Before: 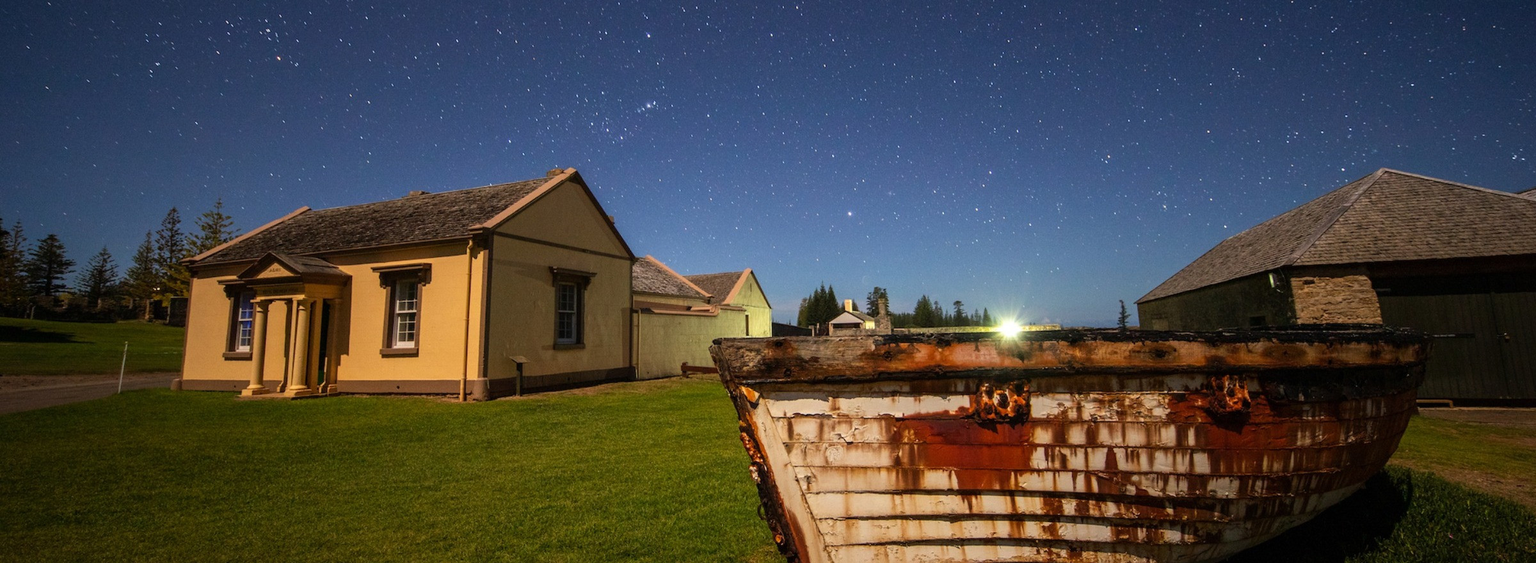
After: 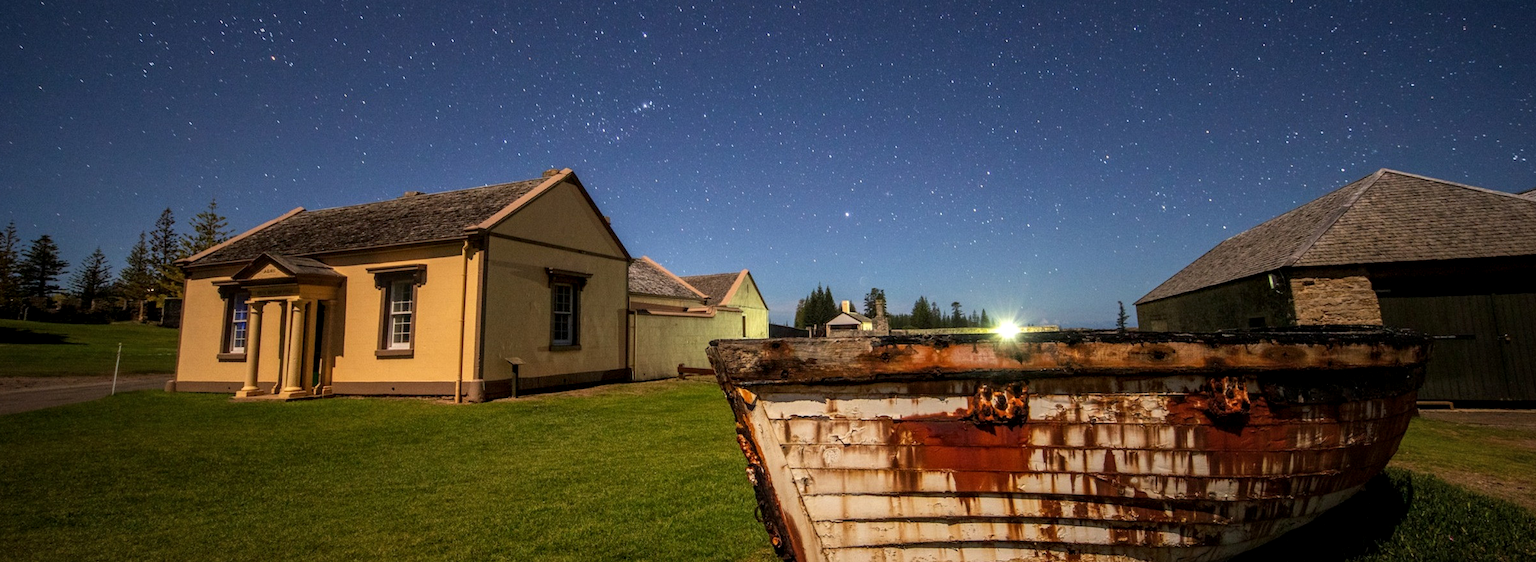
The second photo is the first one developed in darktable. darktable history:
crop and rotate: left 0.479%, top 0.259%, bottom 0.321%
local contrast: on, module defaults
